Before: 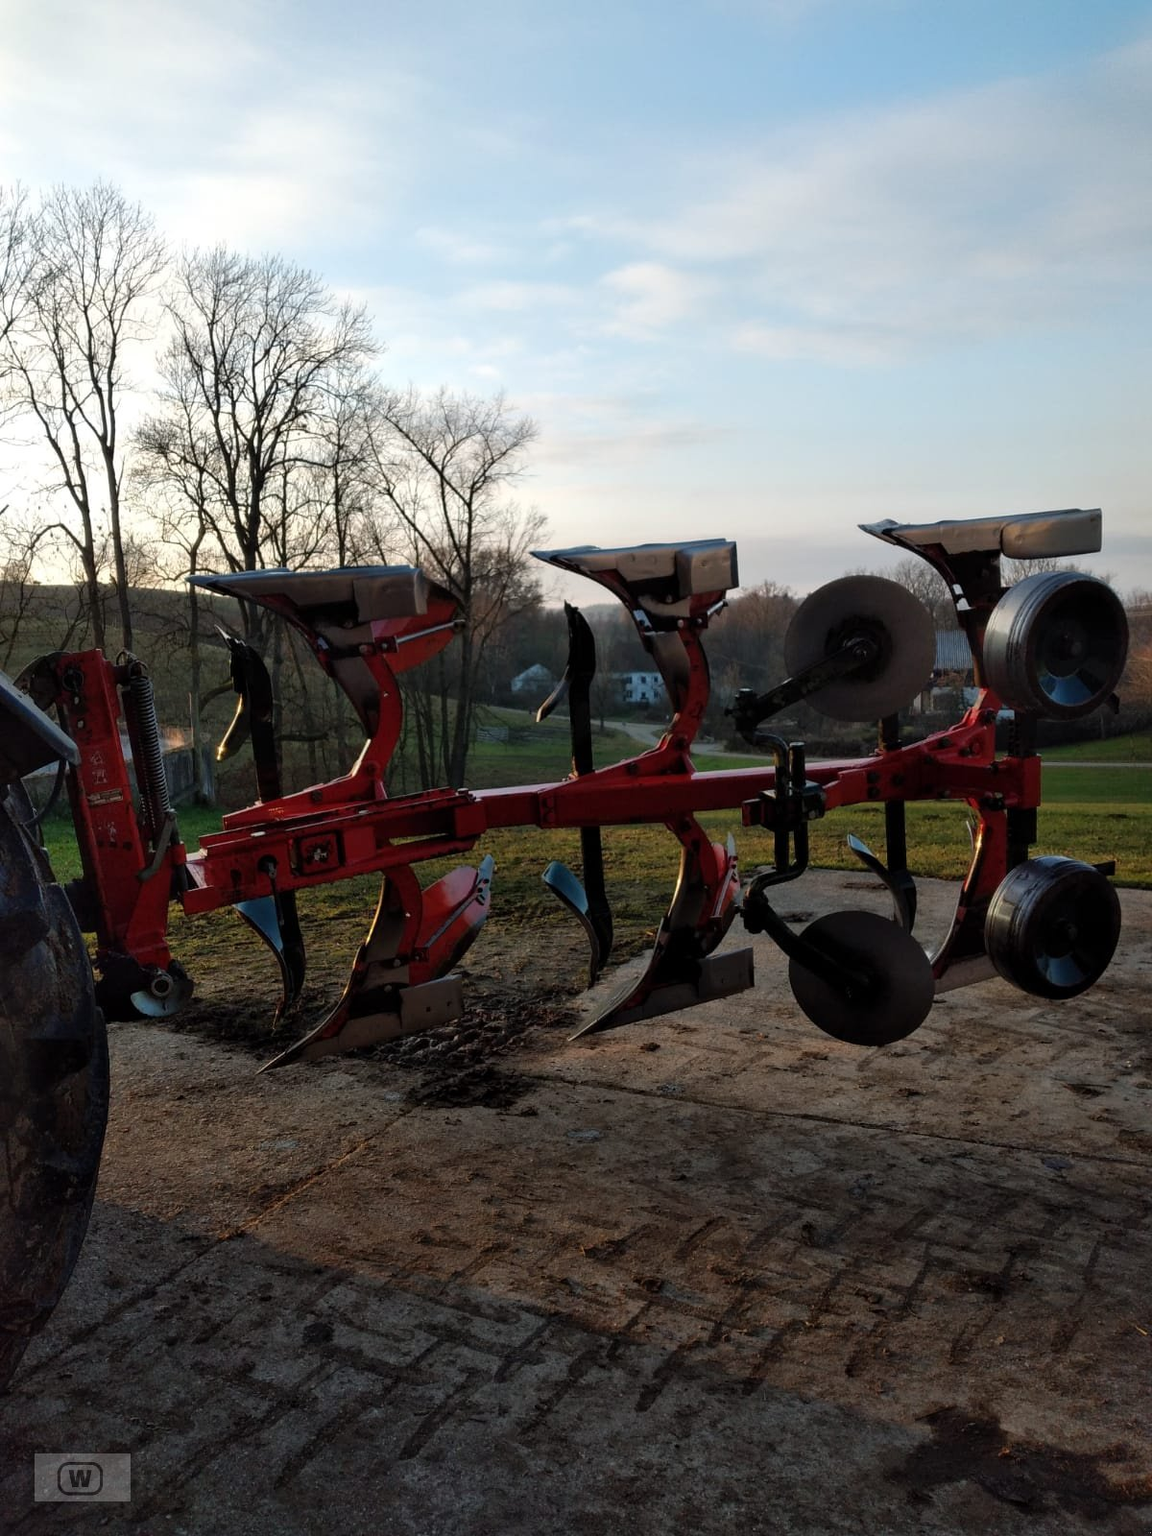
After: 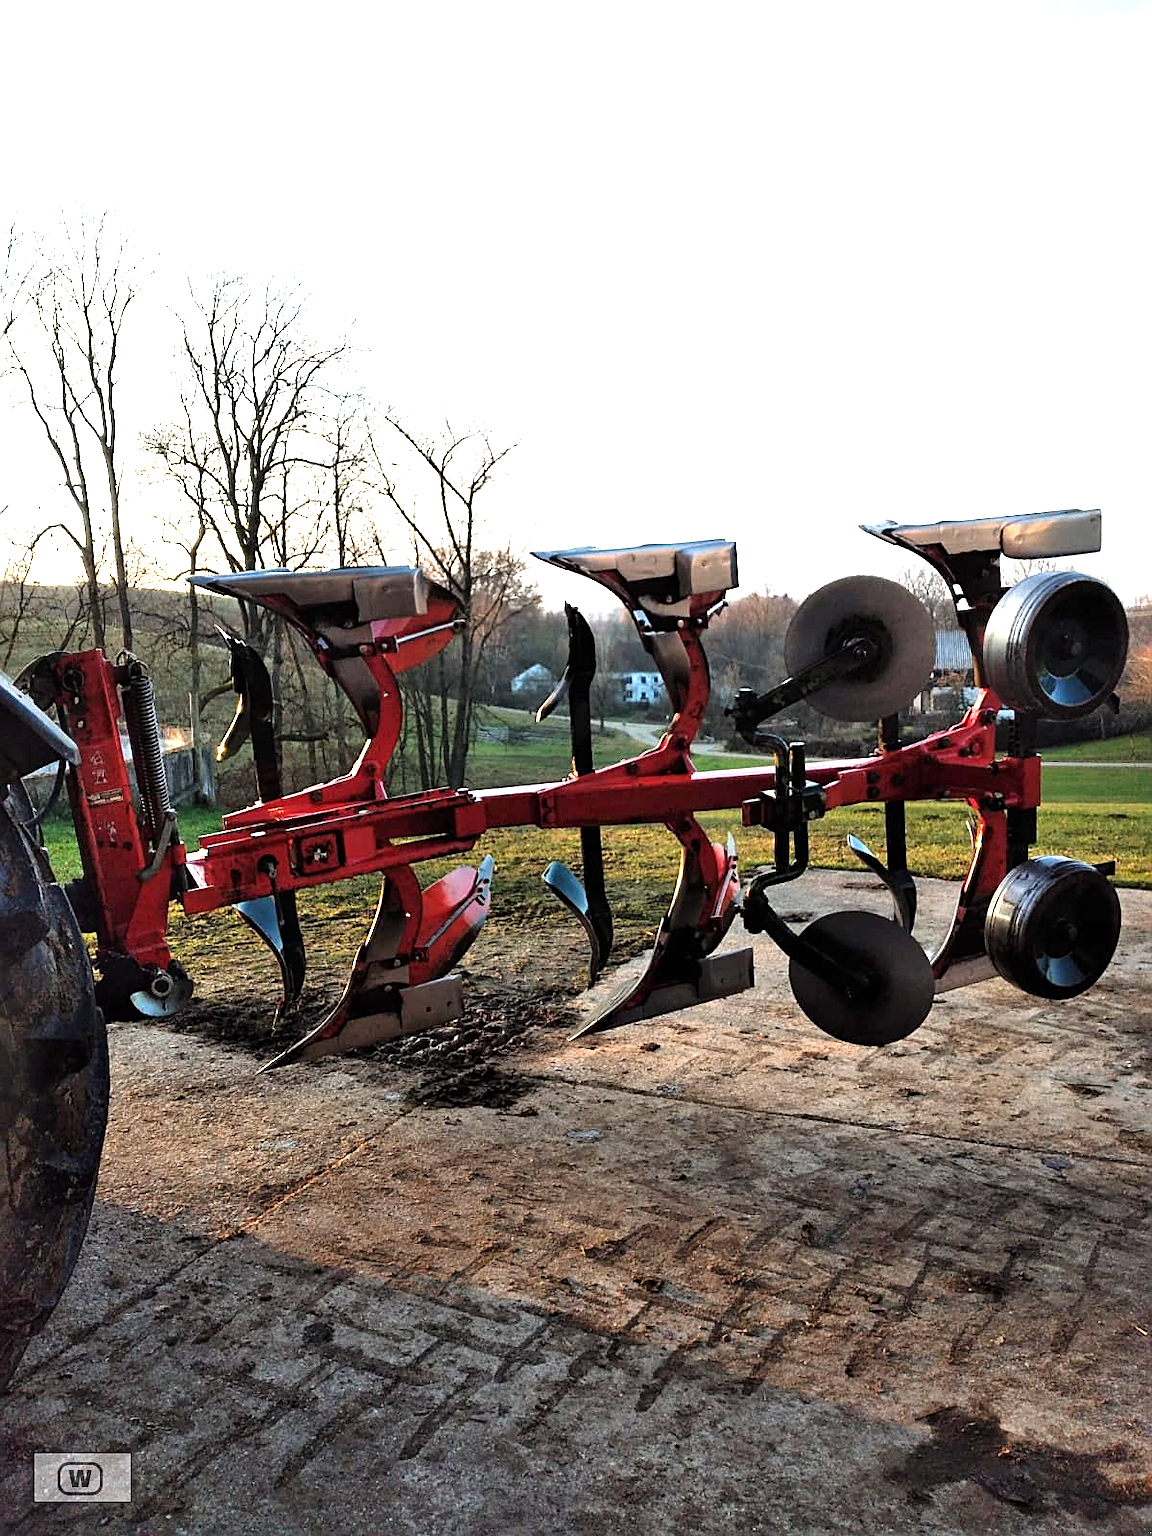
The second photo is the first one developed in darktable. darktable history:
exposure: black level correction 0, exposure 1.46 EV, compensate exposure bias true, compensate highlight preservation false
sharpen: on, module defaults
tone equalizer: -8 EV -0.719 EV, -7 EV -0.711 EV, -6 EV -0.632 EV, -5 EV -0.366 EV, -3 EV 0.38 EV, -2 EV 0.6 EV, -1 EV 0.68 EV, +0 EV 0.738 EV
